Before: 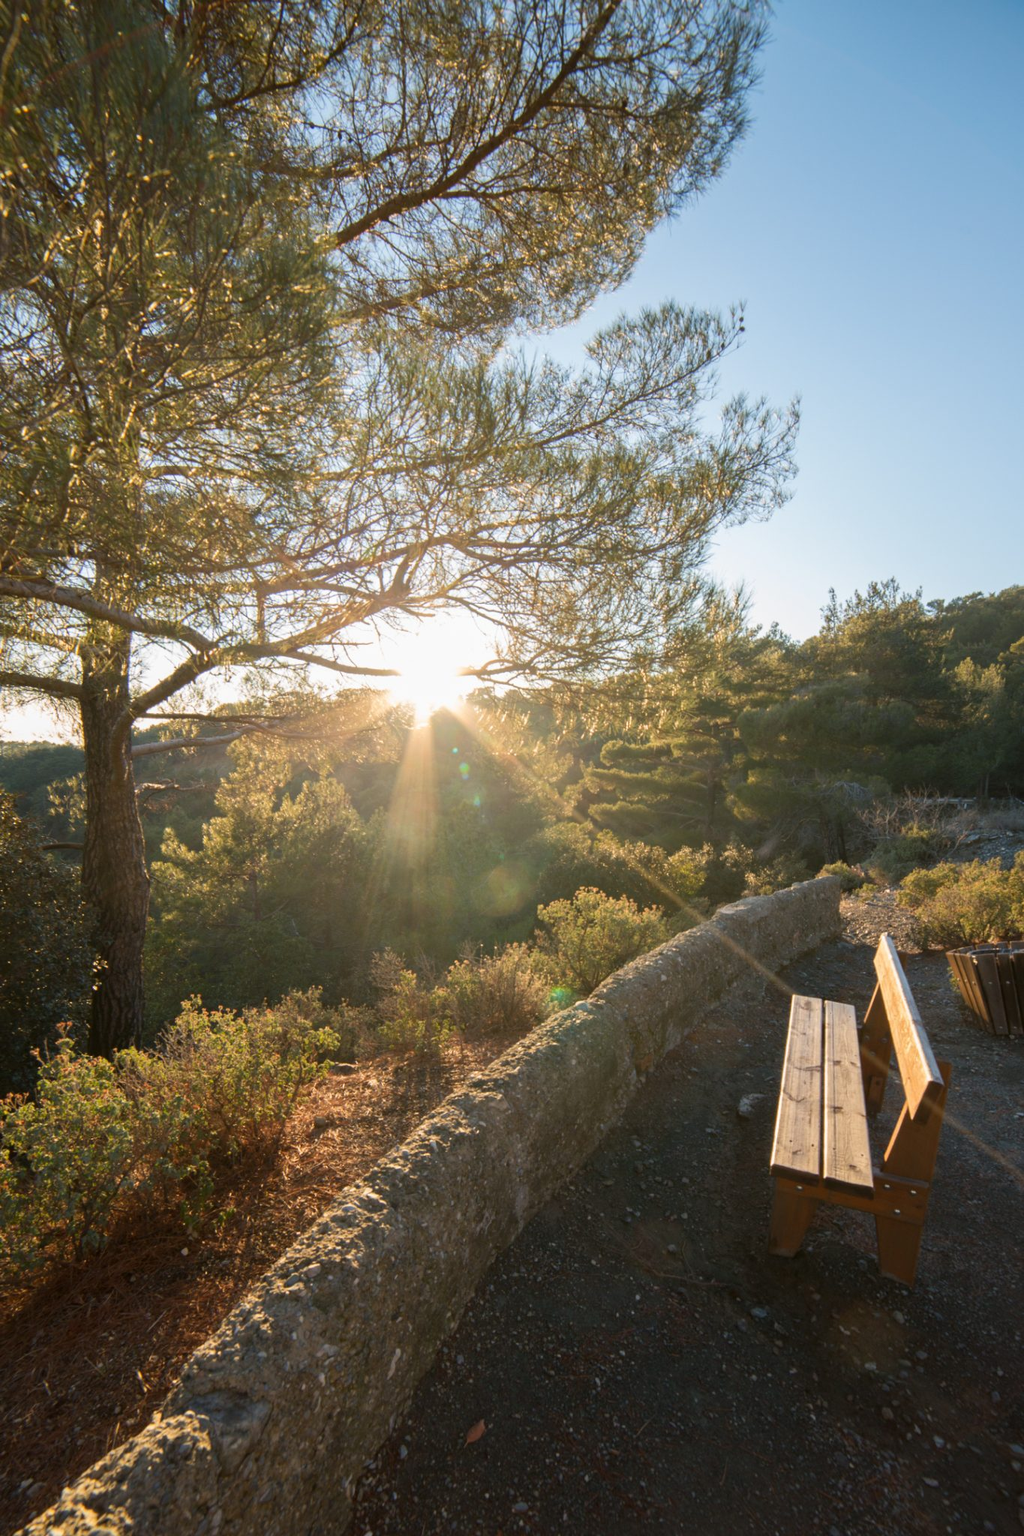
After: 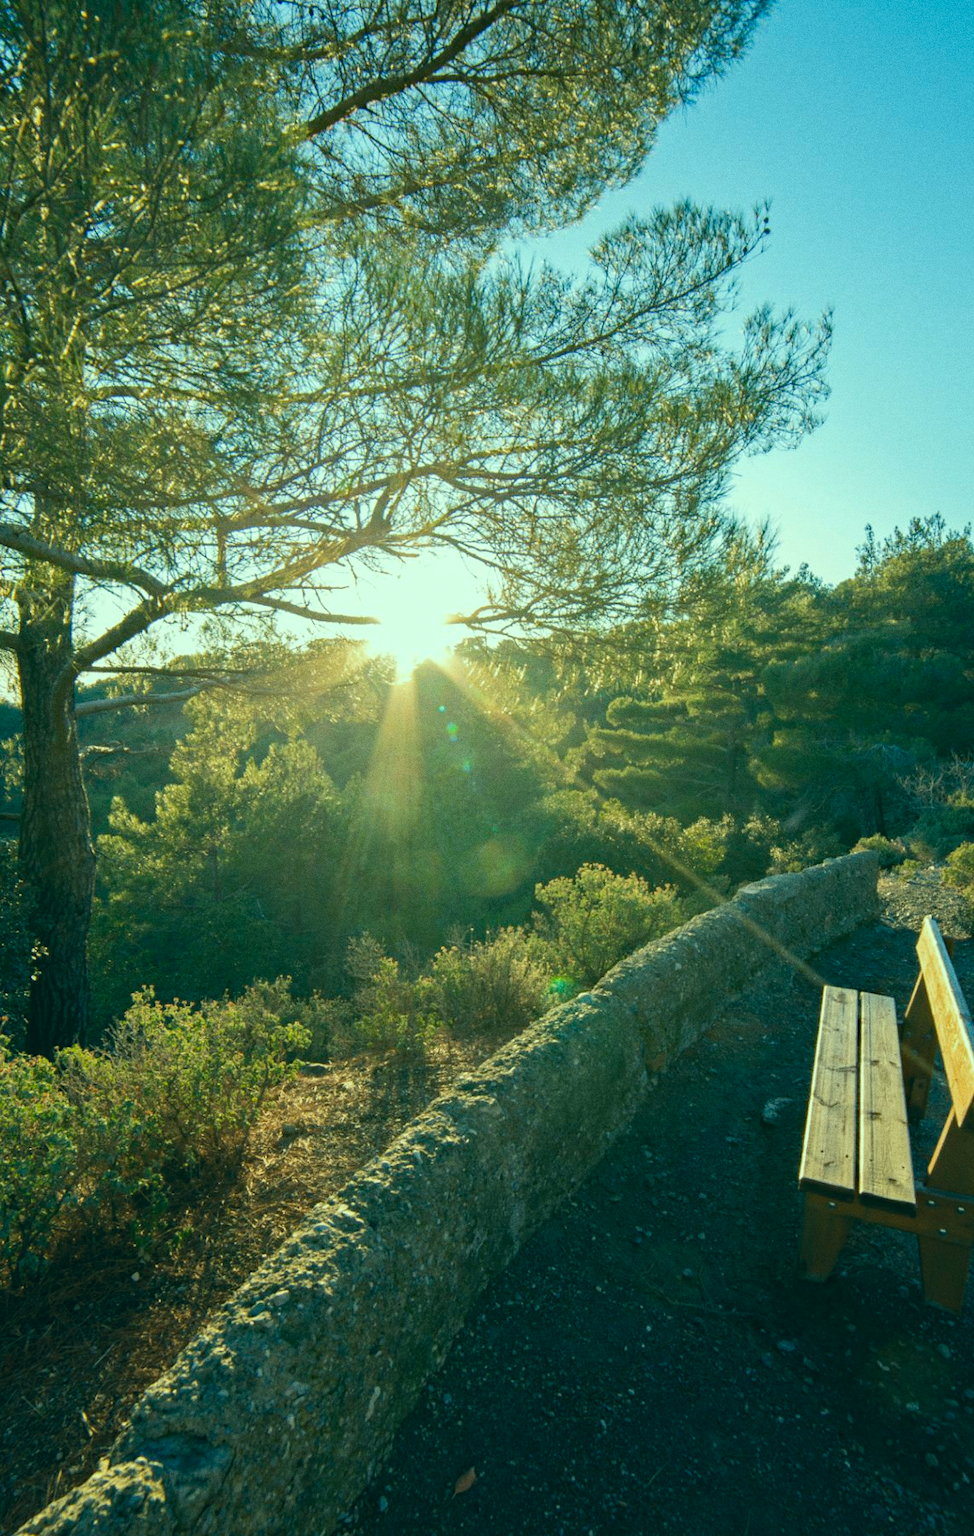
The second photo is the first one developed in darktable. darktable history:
haze removal: strength 0.29, distance 0.25, compatibility mode true, adaptive false
grain: coarseness 0.09 ISO
color correction: highlights a* -20.08, highlights b* 9.8, shadows a* -20.4, shadows b* -10.76
crop: left 6.446%, top 8.188%, right 9.538%, bottom 3.548%
color balance: contrast fulcrum 17.78%
